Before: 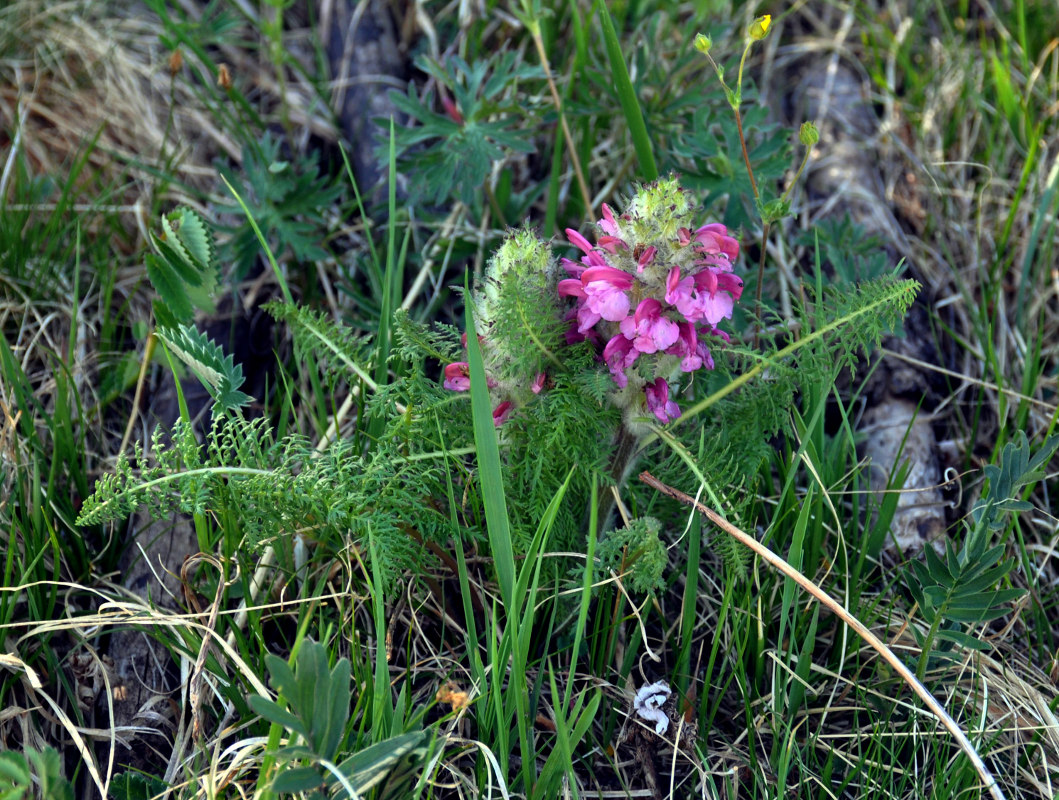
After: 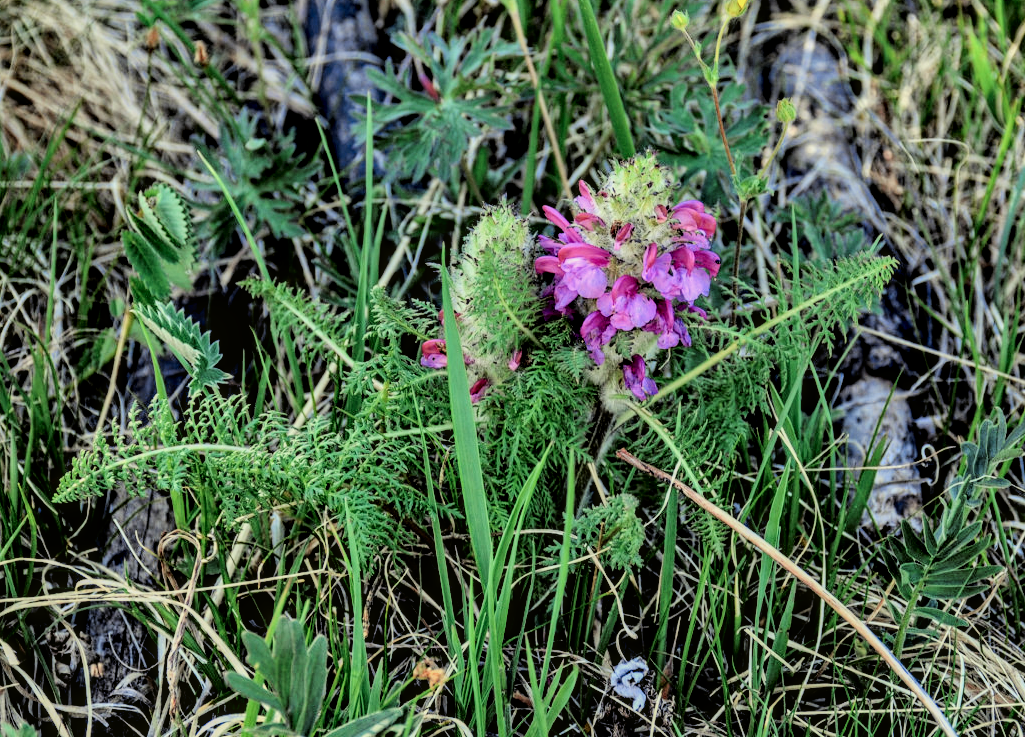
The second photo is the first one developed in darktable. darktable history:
crop: left 2.249%, top 2.931%, right 0.959%, bottom 4.91%
local contrast: detail 130%
exposure: compensate exposure bias true, compensate highlight preservation false
filmic rgb: middle gray luminance 3.17%, black relative exposure -6.03 EV, white relative exposure 6.38 EV, threshold 2.97 EV, dynamic range scaling 21.7%, target black luminance 0%, hardness 2.29, latitude 46.54%, contrast 0.785, highlights saturation mix 99.06%, shadows ↔ highlights balance 0.051%, enable highlight reconstruction true
tone curve: curves: ch0 [(0, 0.023) (0.087, 0.065) (0.184, 0.168) (0.45, 0.54) (0.57, 0.683) (0.722, 0.825) (0.877, 0.948) (1, 1)]; ch1 [(0, 0) (0.388, 0.369) (0.447, 0.447) (0.505, 0.5) (0.534, 0.528) (0.573, 0.583) (0.663, 0.68) (1, 1)]; ch2 [(0, 0) (0.314, 0.223) (0.427, 0.405) (0.492, 0.505) (0.531, 0.55) (0.589, 0.599) (1, 1)], color space Lab, independent channels
contrast equalizer: octaves 7, y [[0.51, 0.537, 0.559, 0.574, 0.599, 0.618], [0.5 ×6], [0.5 ×6], [0 ×6], [0 ×6]]
